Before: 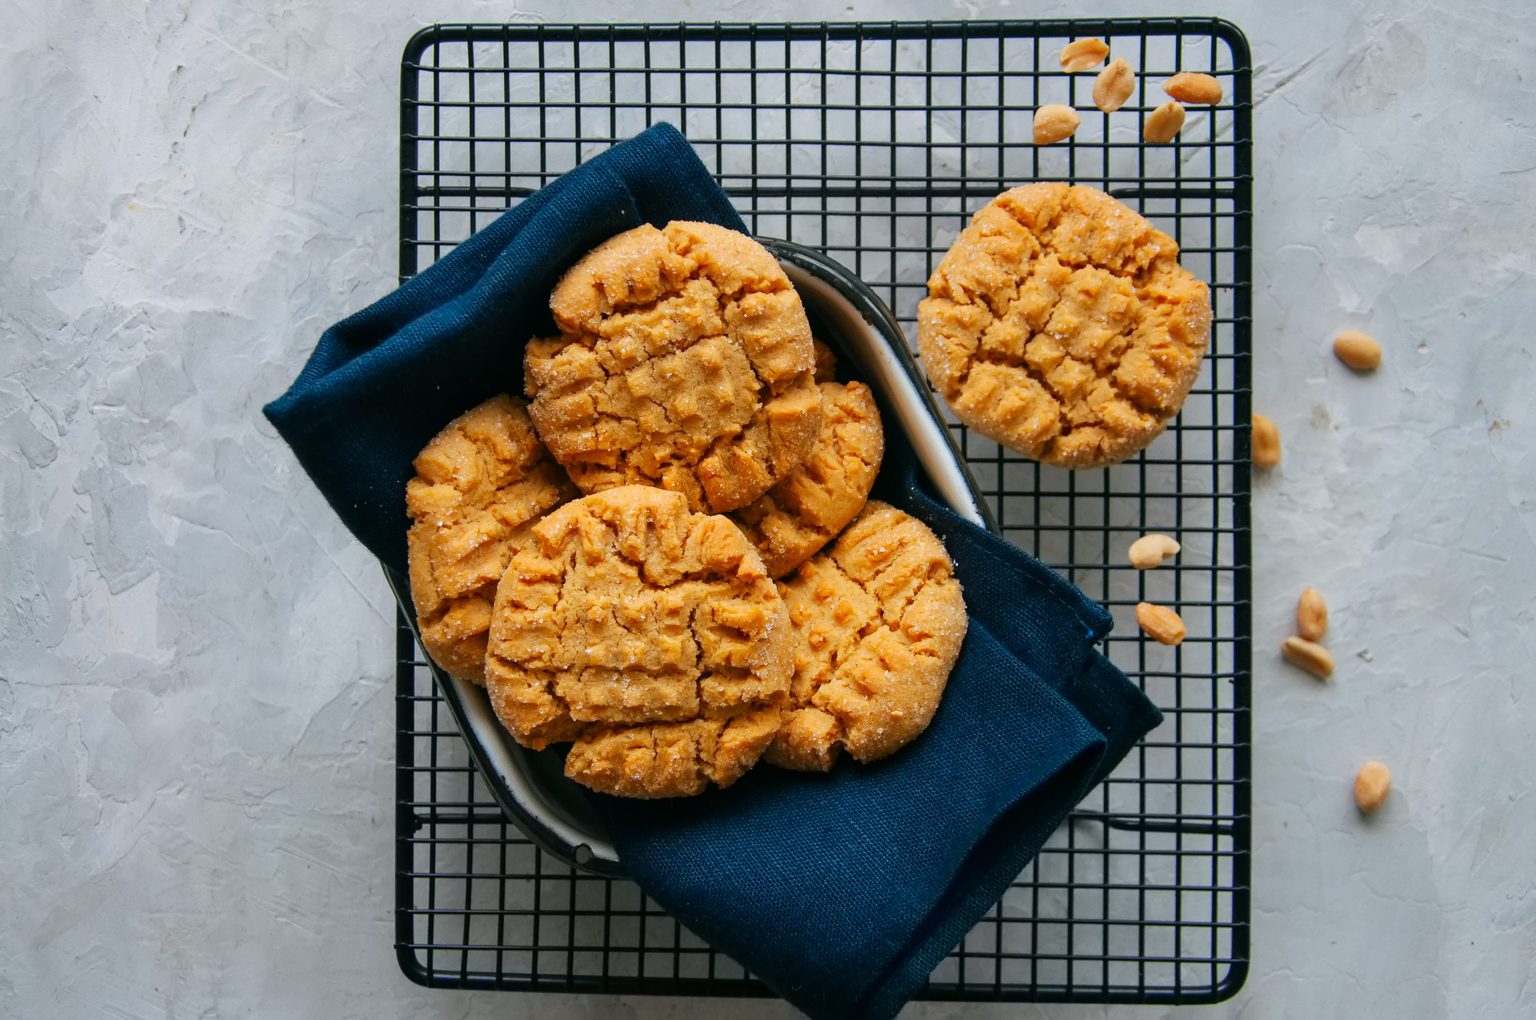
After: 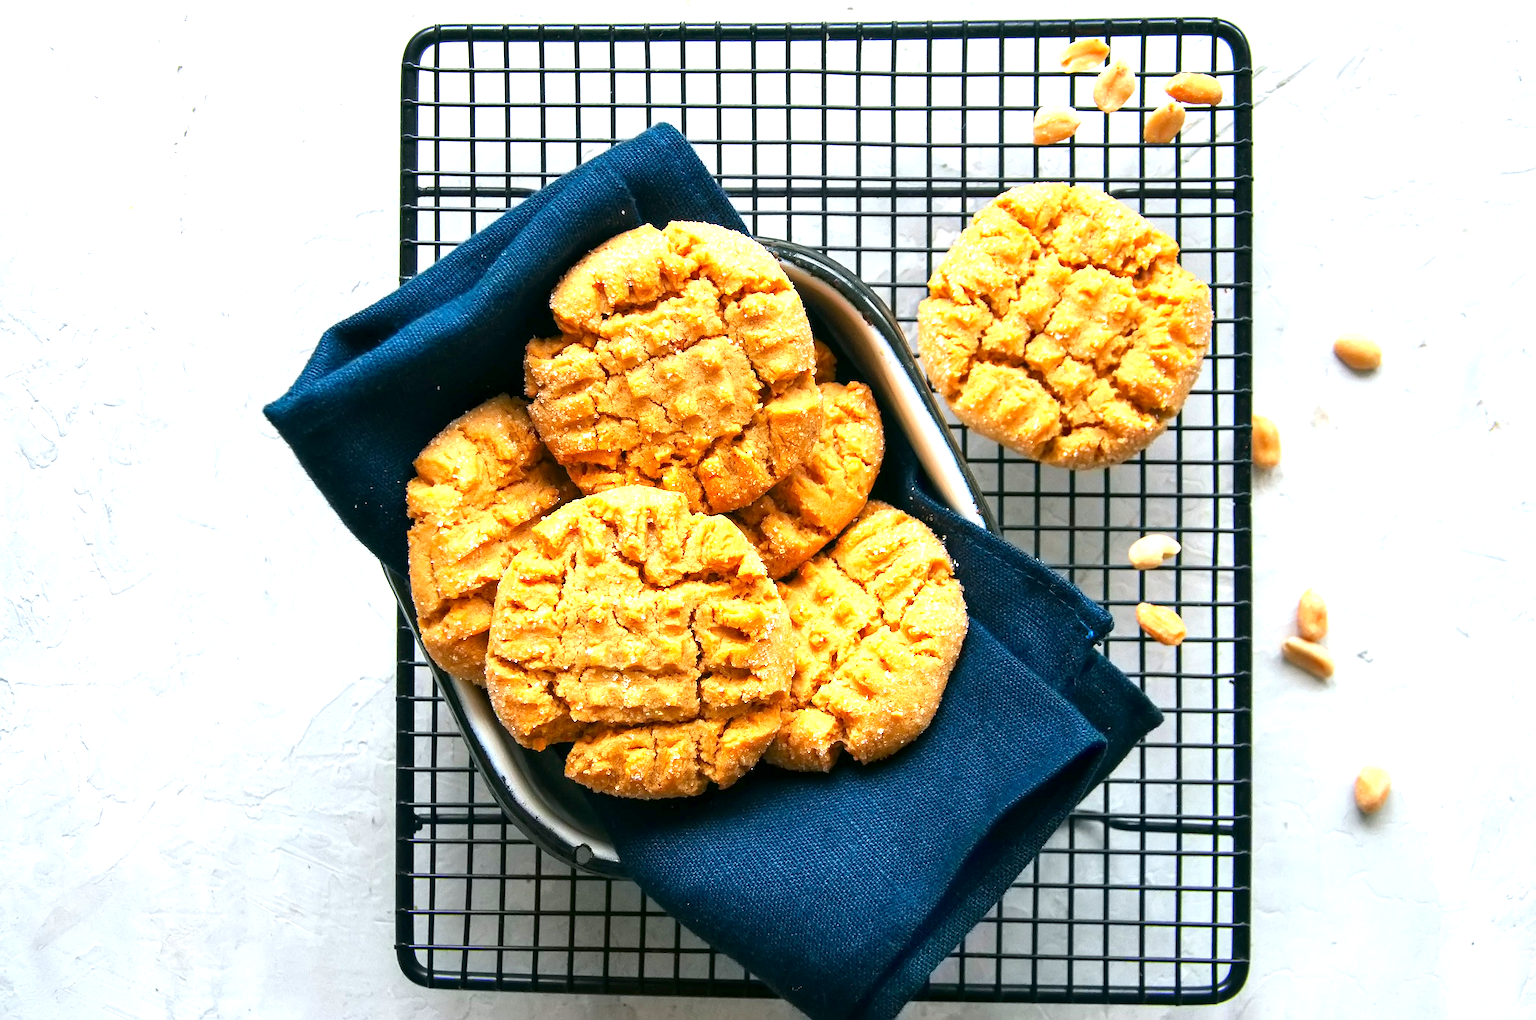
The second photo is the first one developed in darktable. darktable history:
exposure: black level correction 0.001, exposure 1.398 EV, compensate highlight preservation false
sharpen: on, module defaults
